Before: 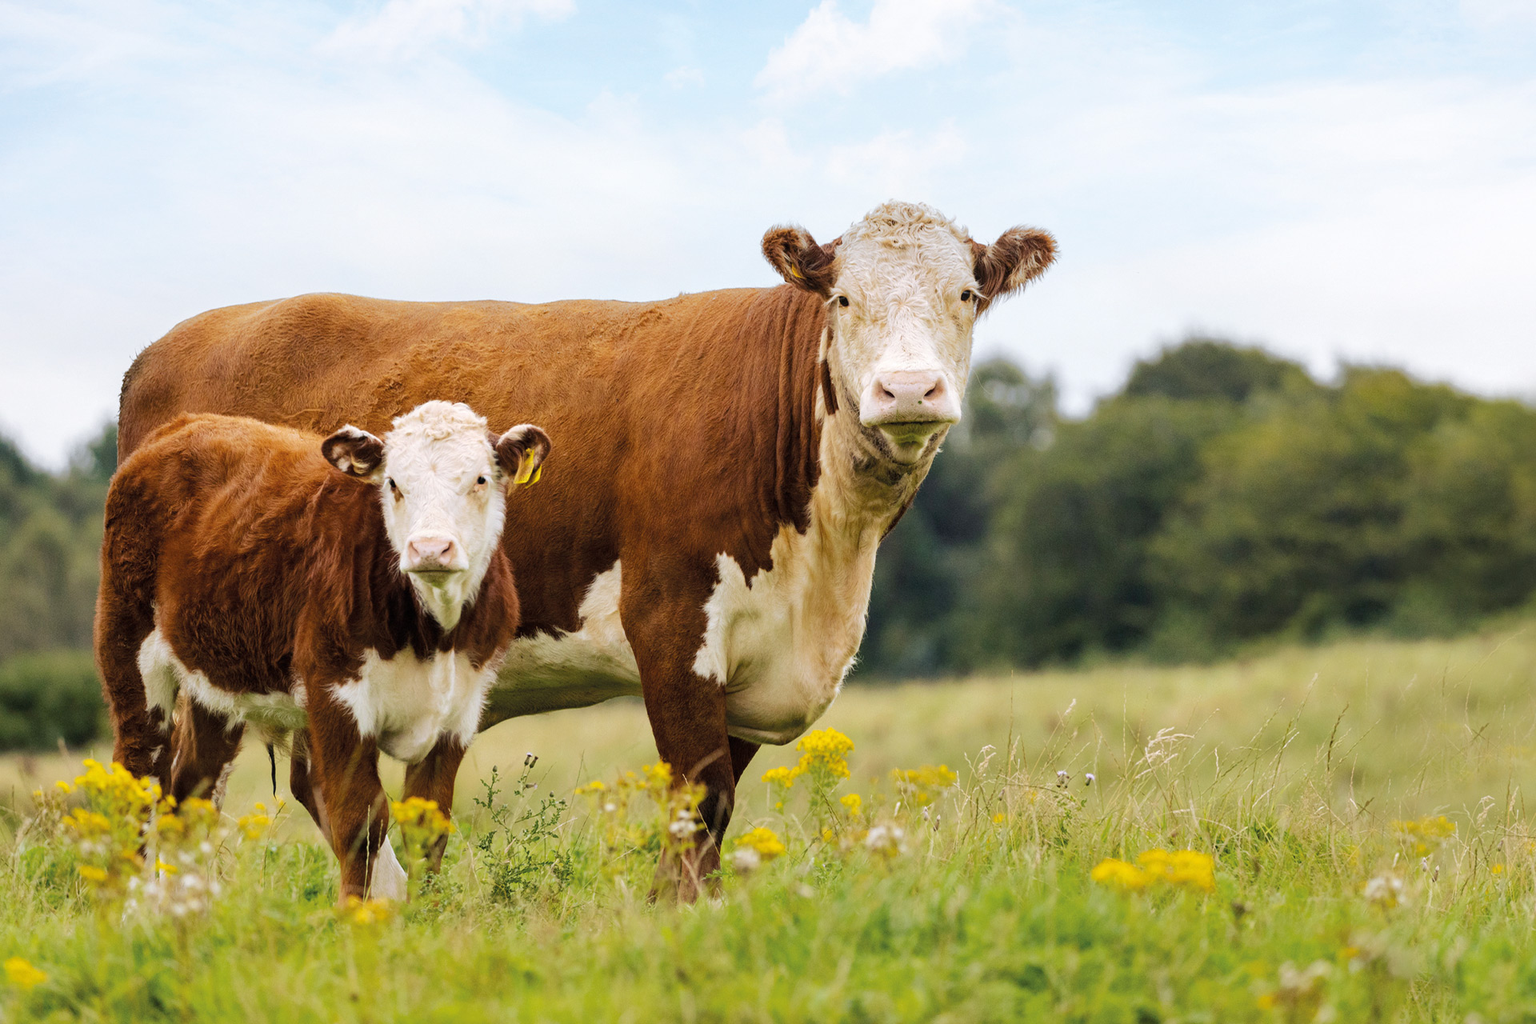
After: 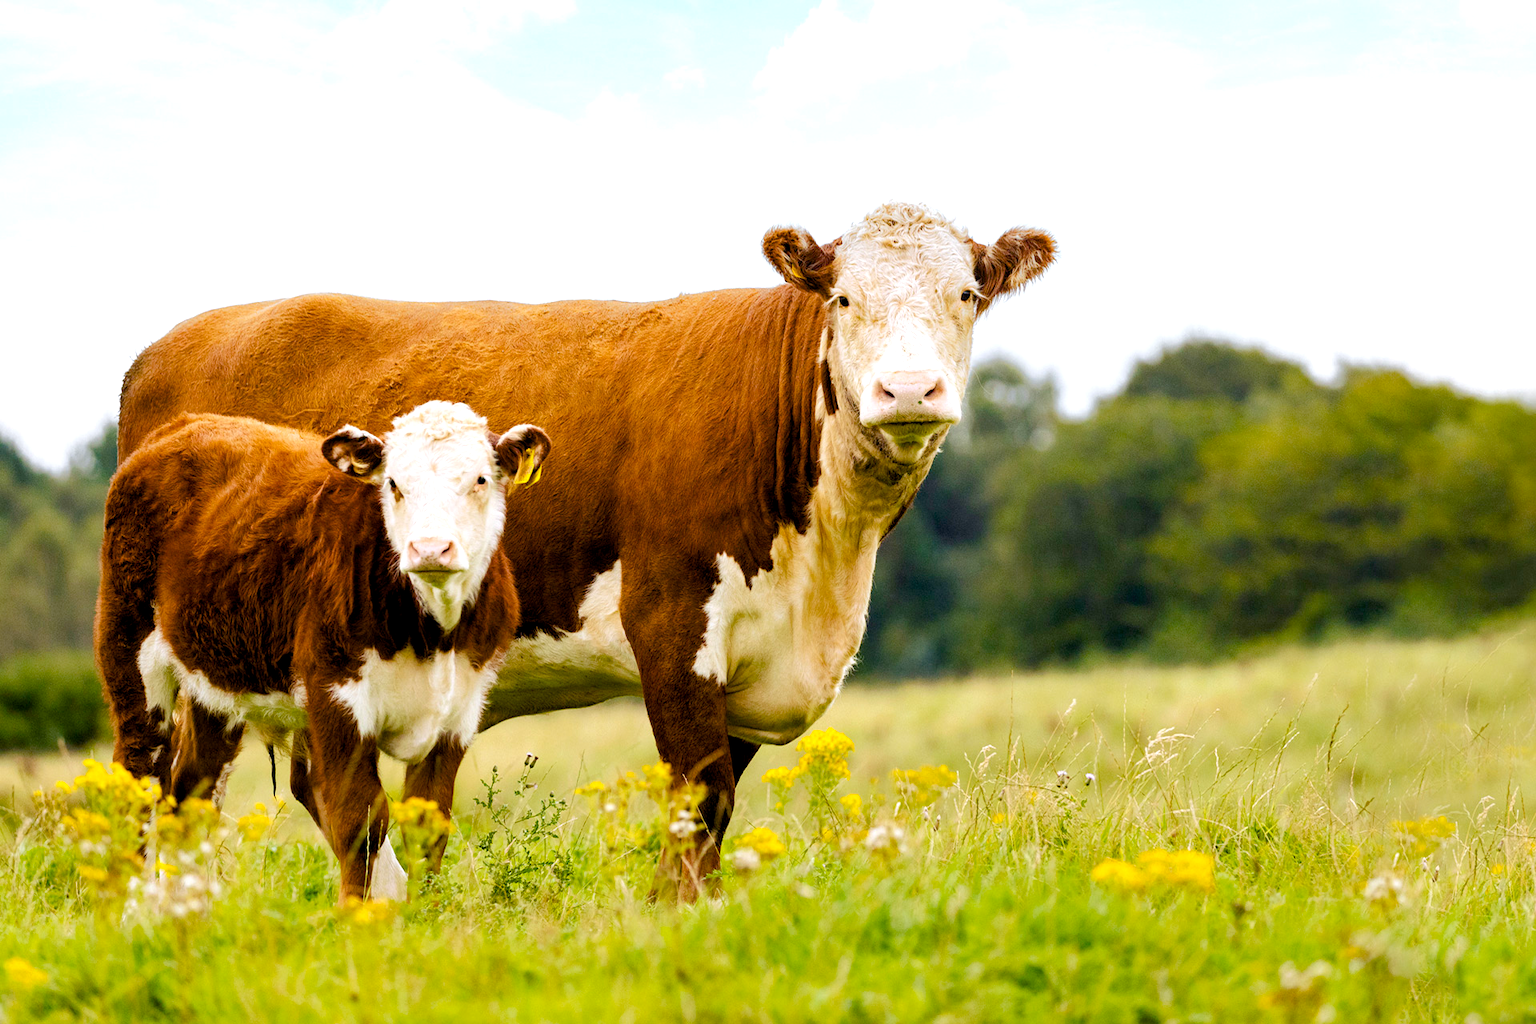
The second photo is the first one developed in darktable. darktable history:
tone equalizer: -8 EV -0.443 EV, -7 EV -0.381 EV, -6 EV -0.311 EV, -5 EV -0.251 EV, -3 EV 0.21 EV, -2 EV 0.353 EV, -1 EV 0.41 EV, +0 EV 0.403 EV
color balance rgb: global offset › luminance -0.501%, linear chroma grading › global chroma 15.007%, perceptual saturation grading › global saturation 20%, perceptual saturation grading › highlights -25.201%, perceptual saturation grading › shadows 49.692%
